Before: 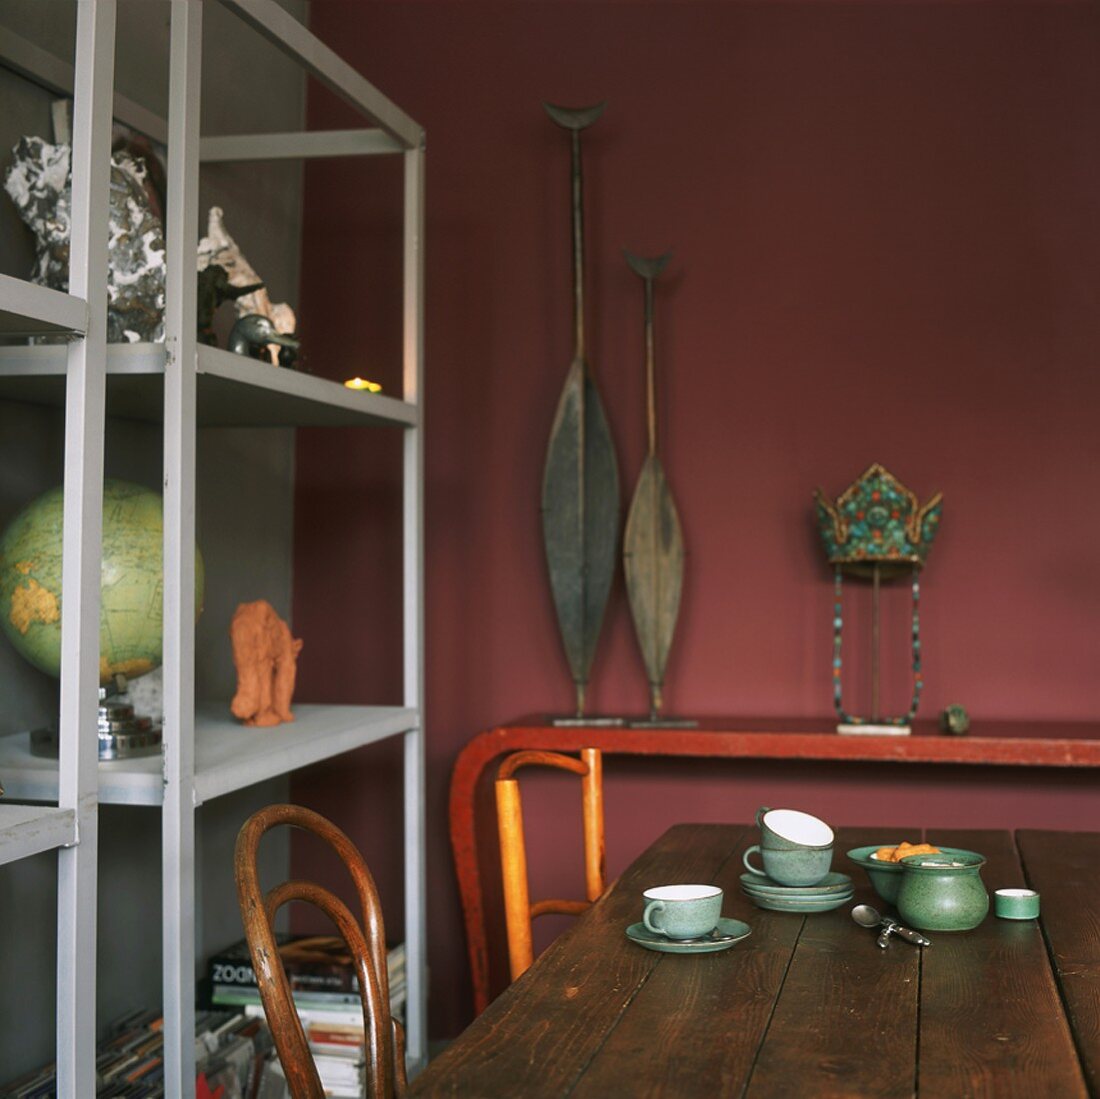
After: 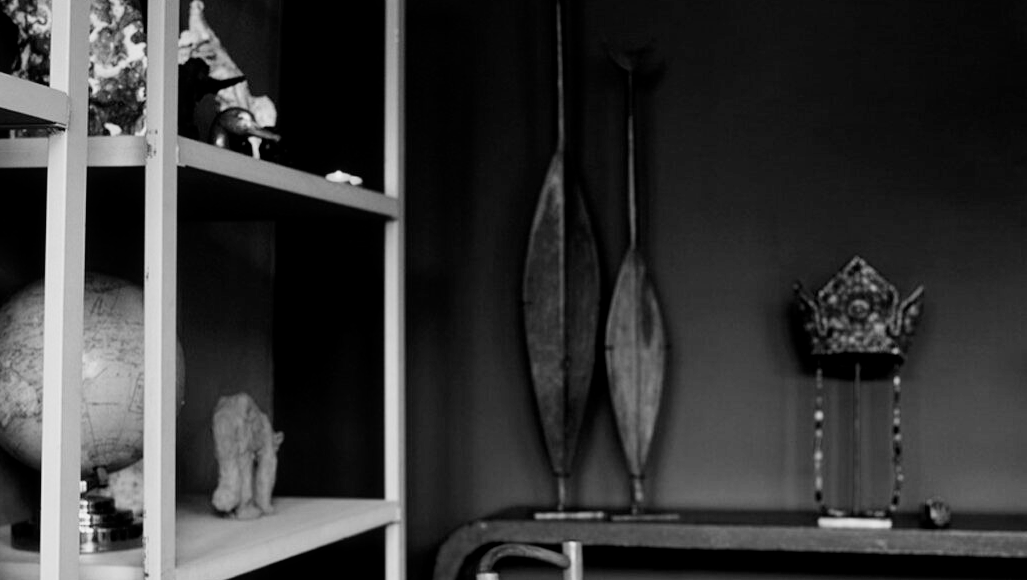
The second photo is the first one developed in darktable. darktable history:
color calibration: output gray [0.21, 0.42, 0.37, 0], illuminant custom, x 0.391, y 0.392, temperature 3863.88 K, saturation algorithm version 1 (2020)
filmic rgb: black relative exposure -4.97 EV, white relative exposure 3.96 EV, hardness 2.9, contrast 1.385
local contrast: highlights 106%, shadows 98%, detail 119%, midtone range 0.2
crop: left 1.781%, top 18.856%, right 4.854%, bottom 28.311%
